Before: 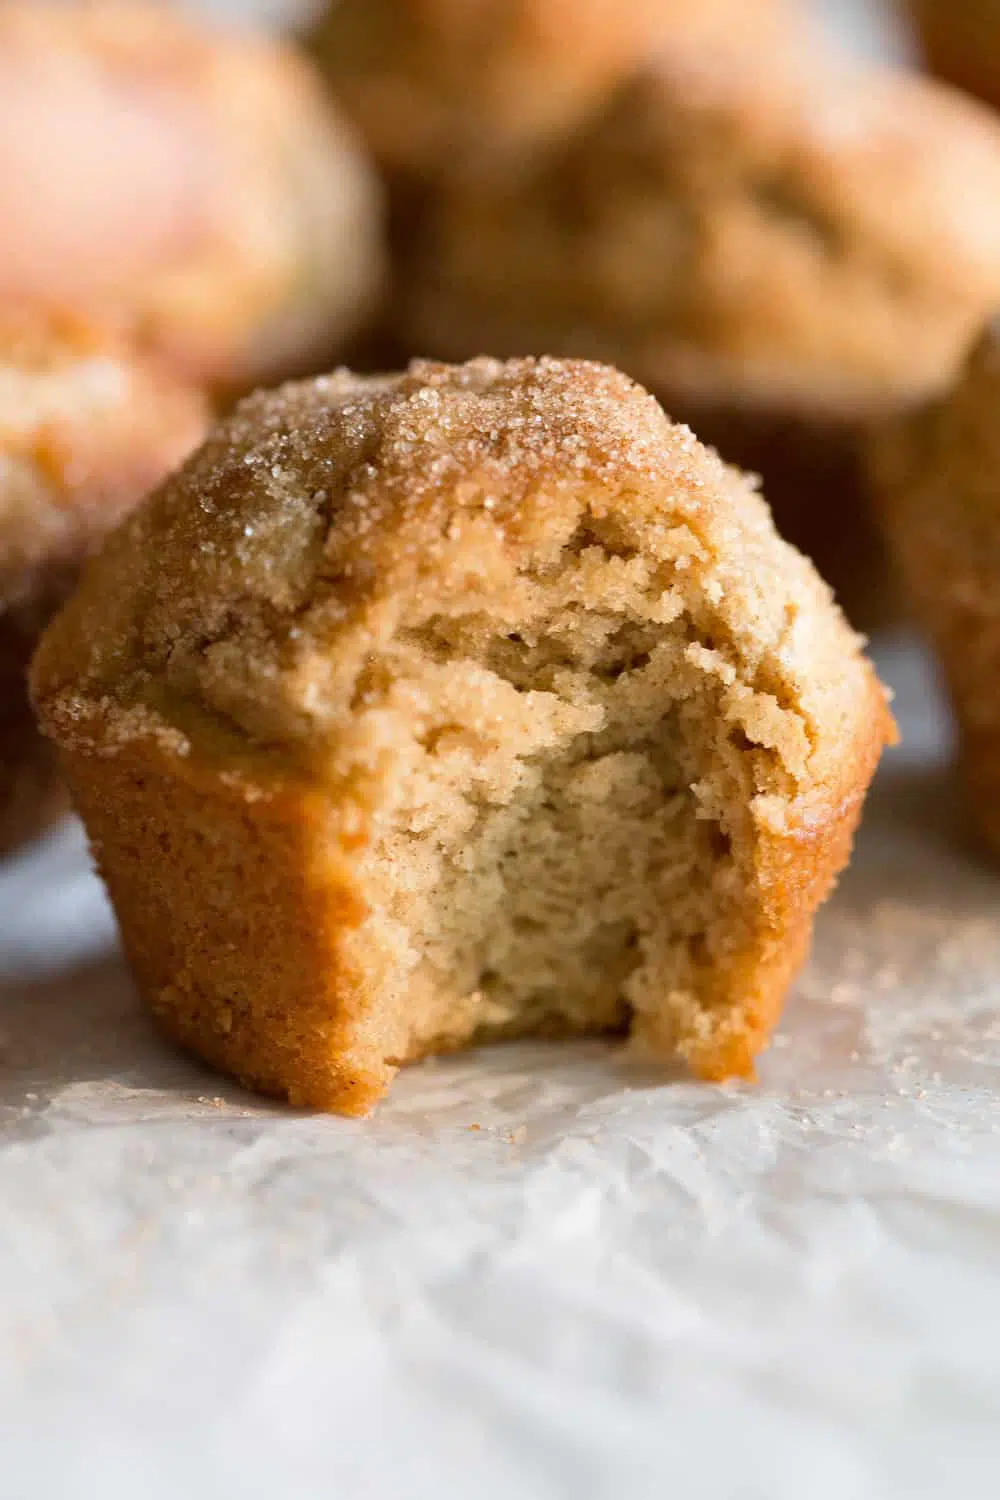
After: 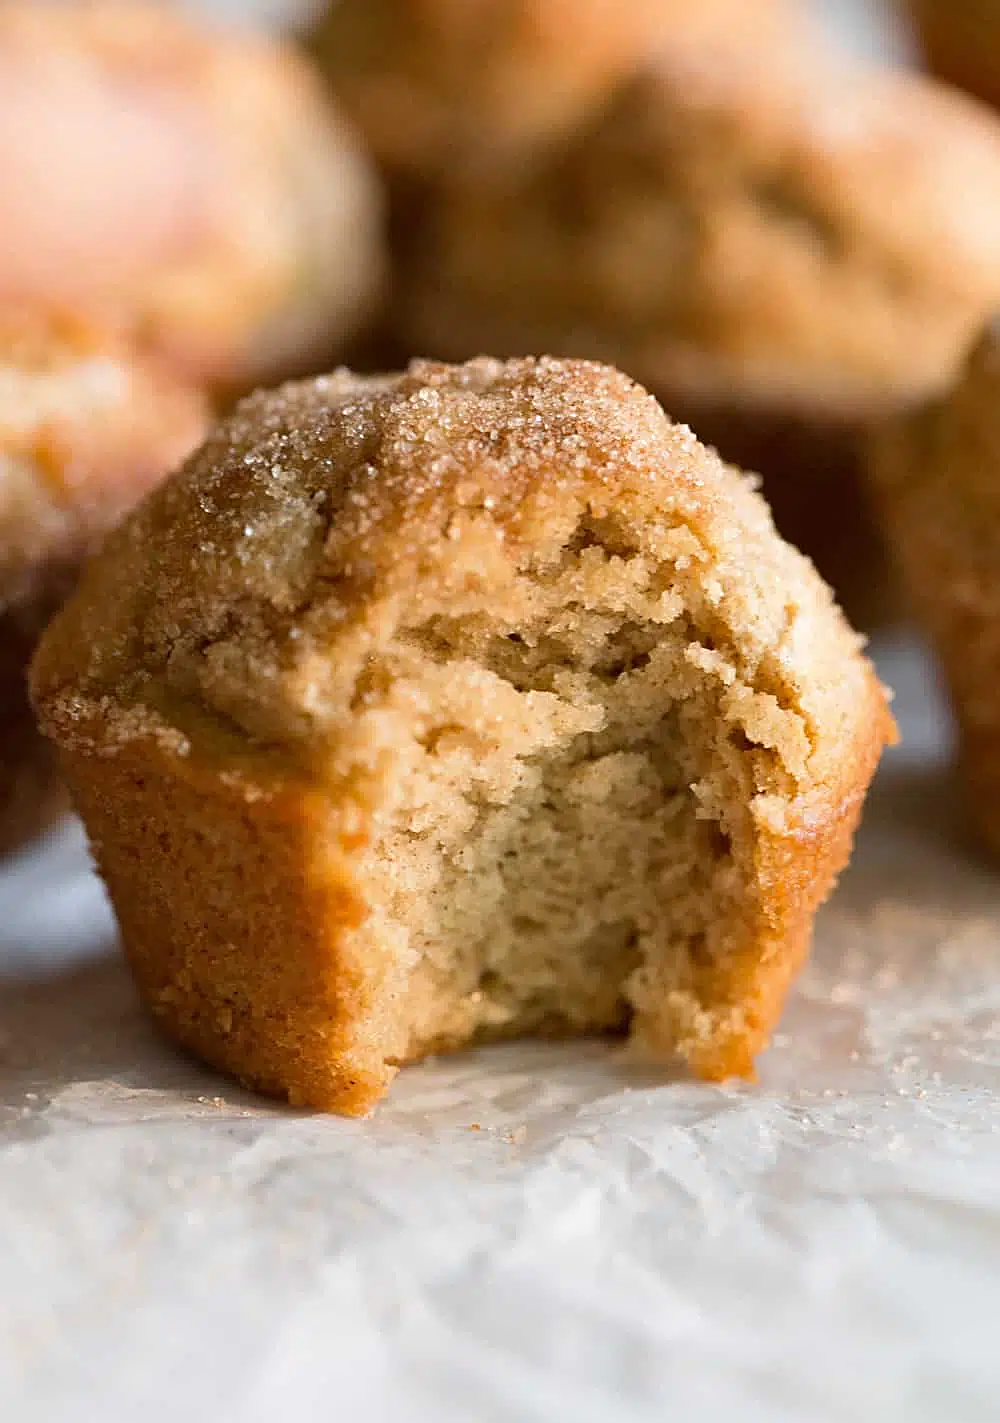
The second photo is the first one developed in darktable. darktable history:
crop and rotate: top 0%, bottom 5.097%
sharpen: on, module defaults
